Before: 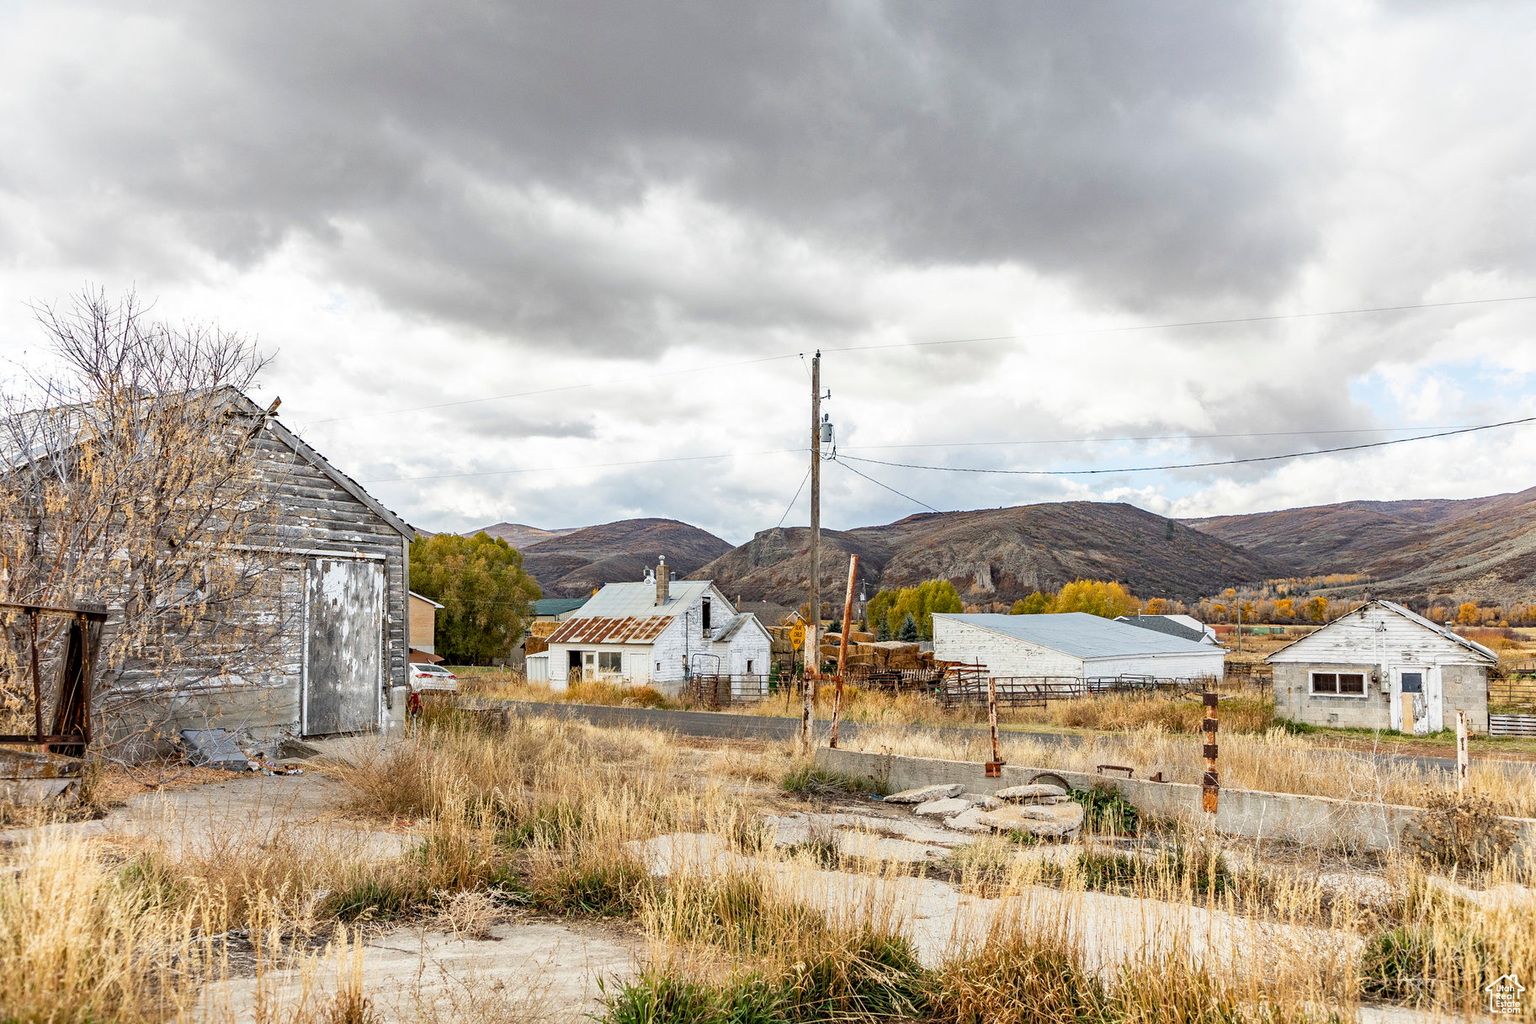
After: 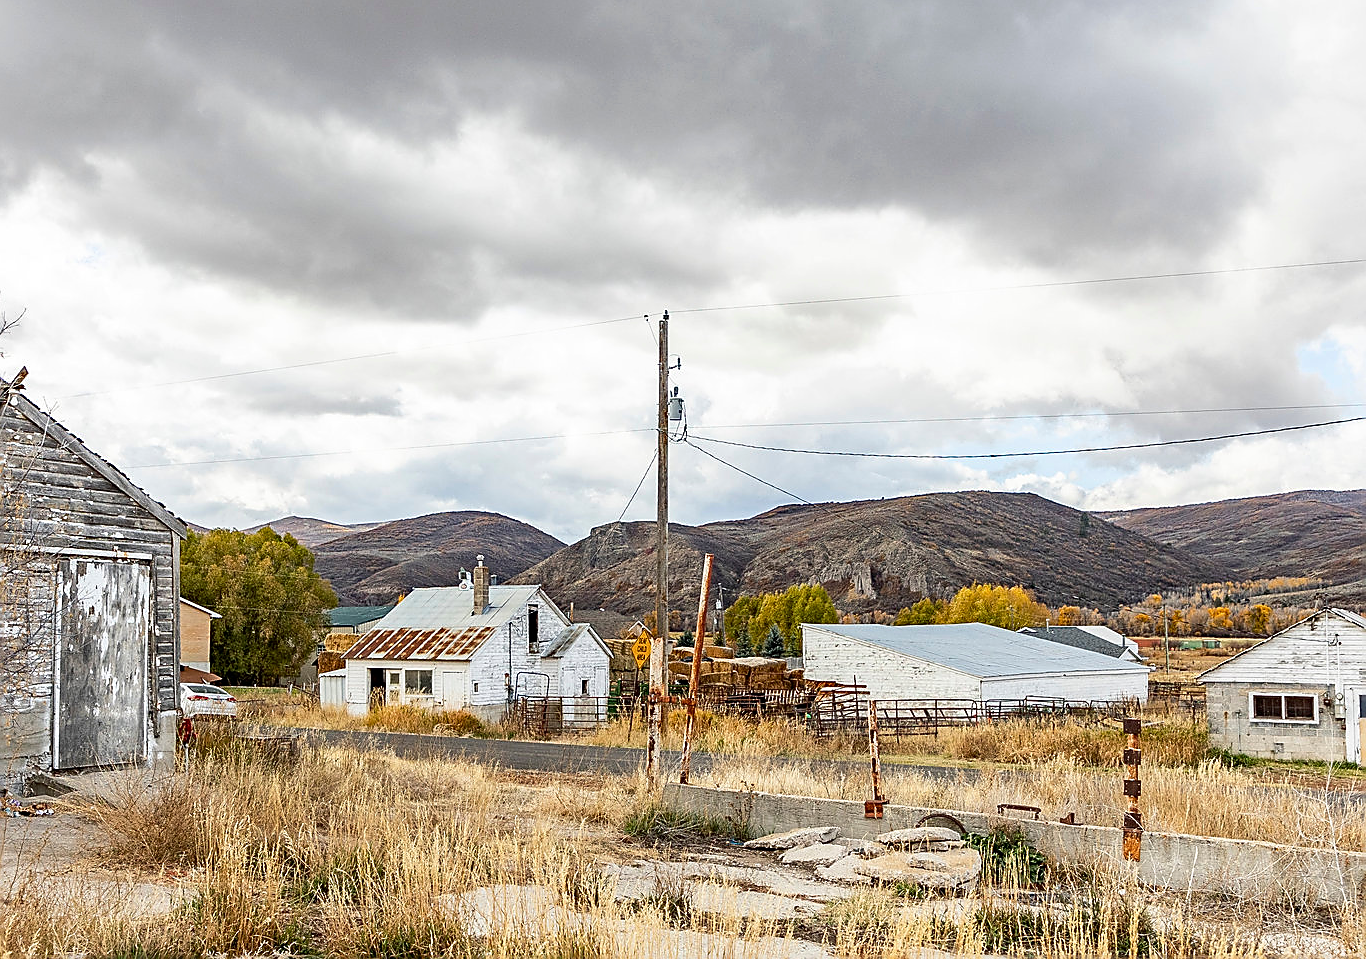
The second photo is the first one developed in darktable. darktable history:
crop: left 16.768%, top 8.653%, right 8.362%, bottom 12.485%
contrast brightness saturation: contrast 0.08, saturation 0.02
sharpen: radius 1.4, amount 1.25, threshold 0.7
